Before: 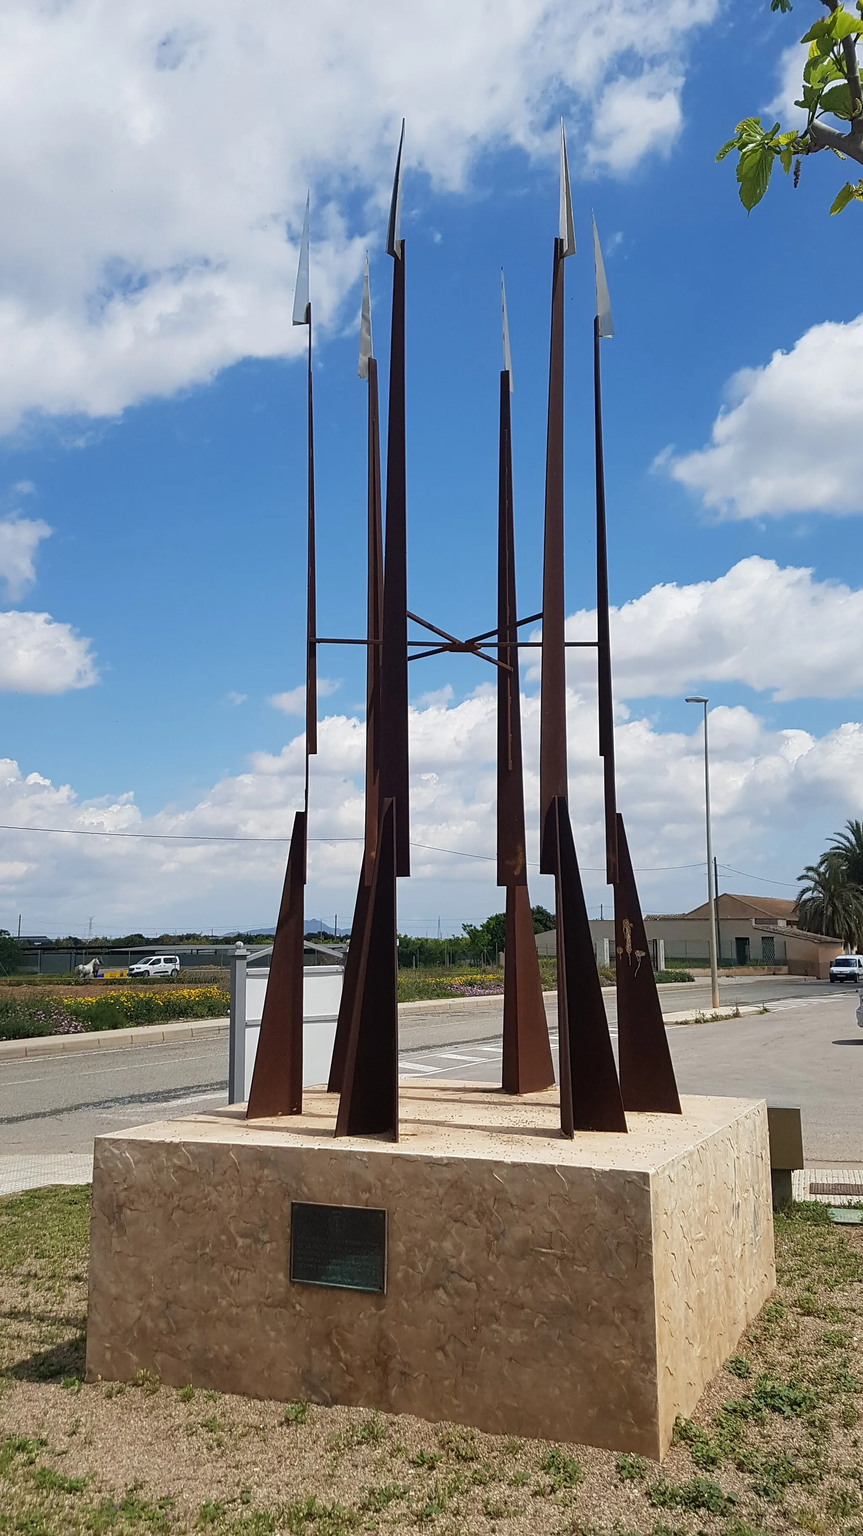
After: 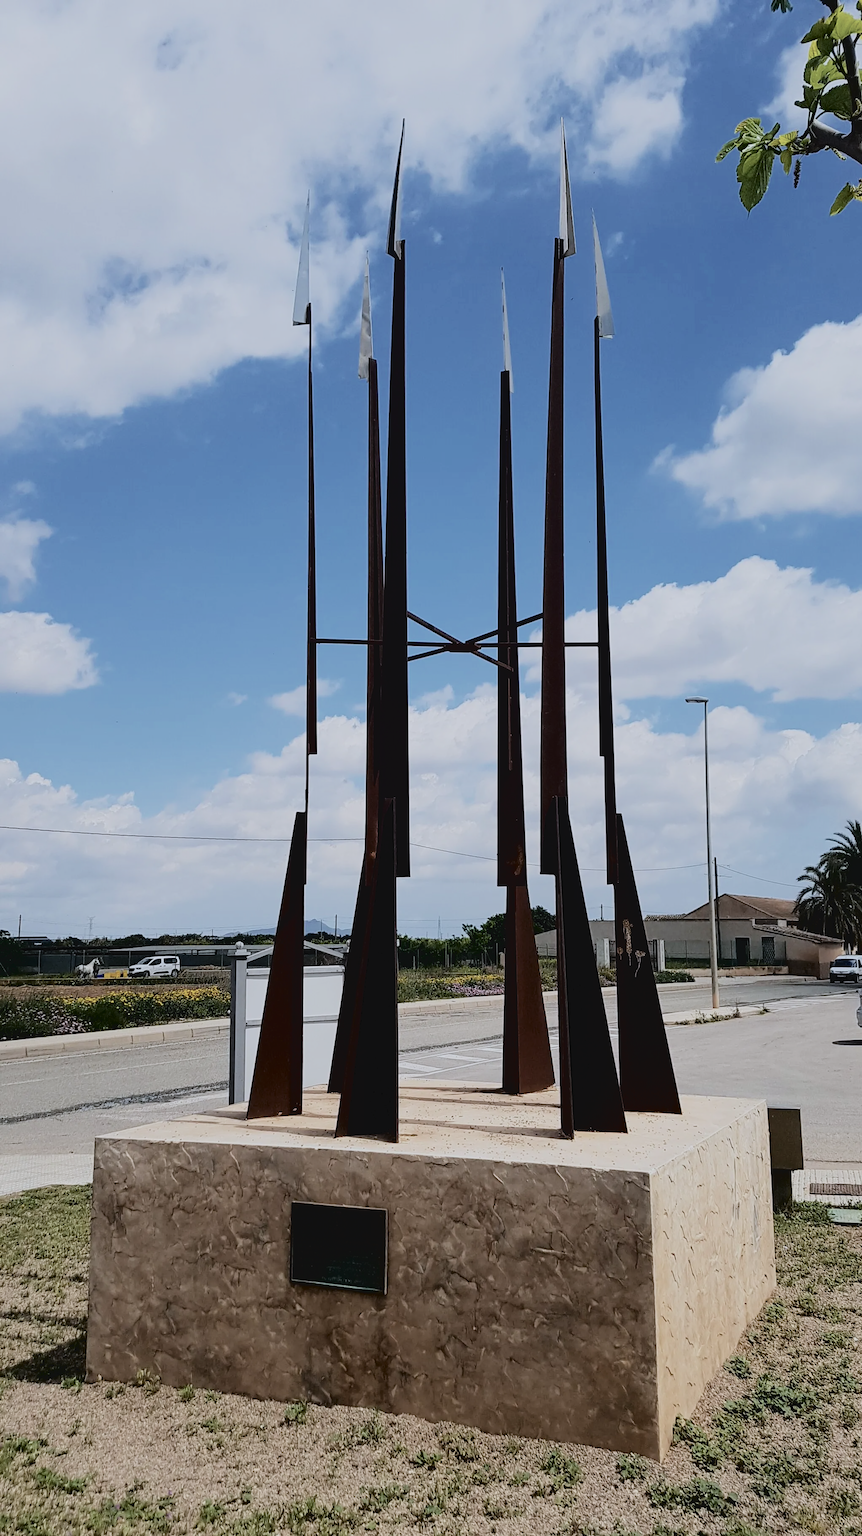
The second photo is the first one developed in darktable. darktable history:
tone curve: curves: ch0 [(0, 0) (0.003, 0.048) (0.011, 0.048) (0.025, 0.048) (0.044, 0.049) (0.069, 0.048) (0.1, 0.052) (0.136, 0.071) (0.177, 0.109) (0.224, 0.157) (0.277, 0.233) (0.335, 0.32) (0.399, 0.404) (0.468, 0.496) (0.543, 0.582) (0.623, 0.653) (0.709, 0.738) (0.801, 0.811) (0.898, 0.895) (1, 1)], color space Lab, independent channels, preserve colors none
color balance rgb: perceptual saturation grading › global saturation 16.874%
filmic rgb: black relative exposure -6.95 EV, white relative exposure 5.58 EV, hardness 2.84, color science v6 (2022)
contrast brightness saturation: contrast 0.098, saturation -0.304
color correction: highlights a* -0.123, highlights b* -5.29, shadows a* -0.134, shadows b* -0.131
